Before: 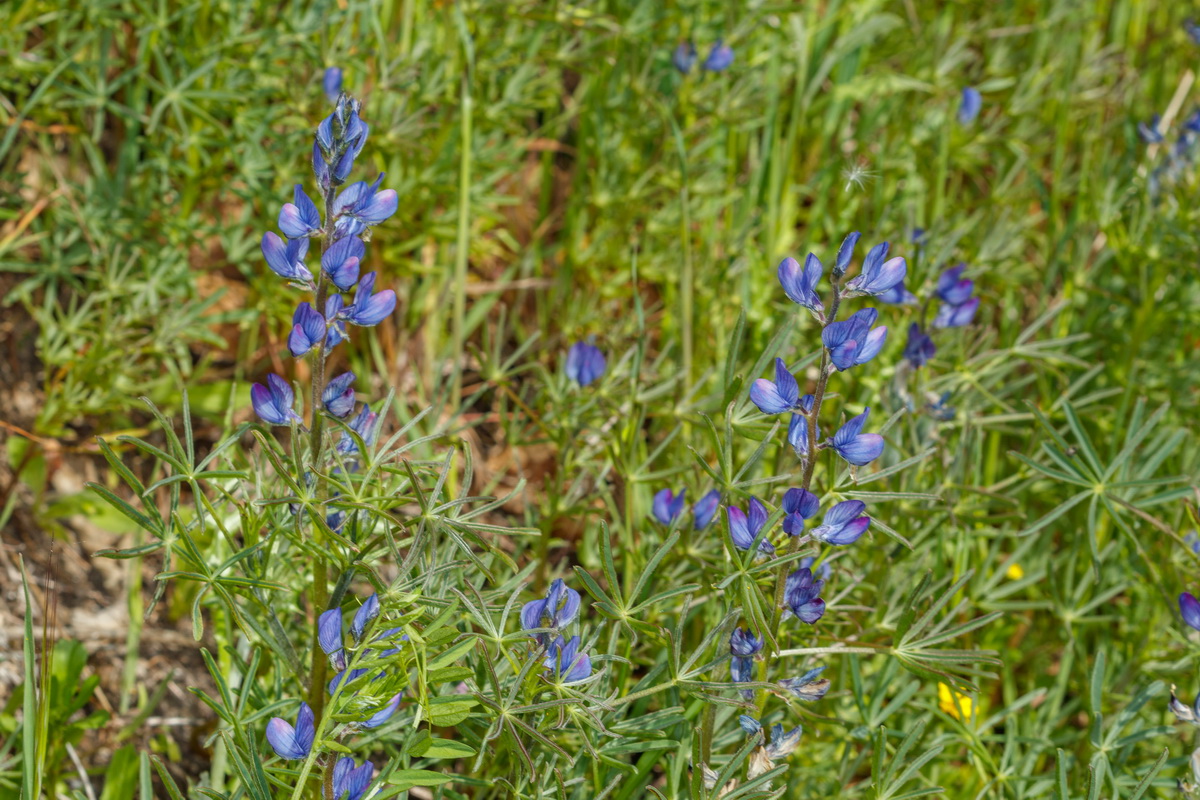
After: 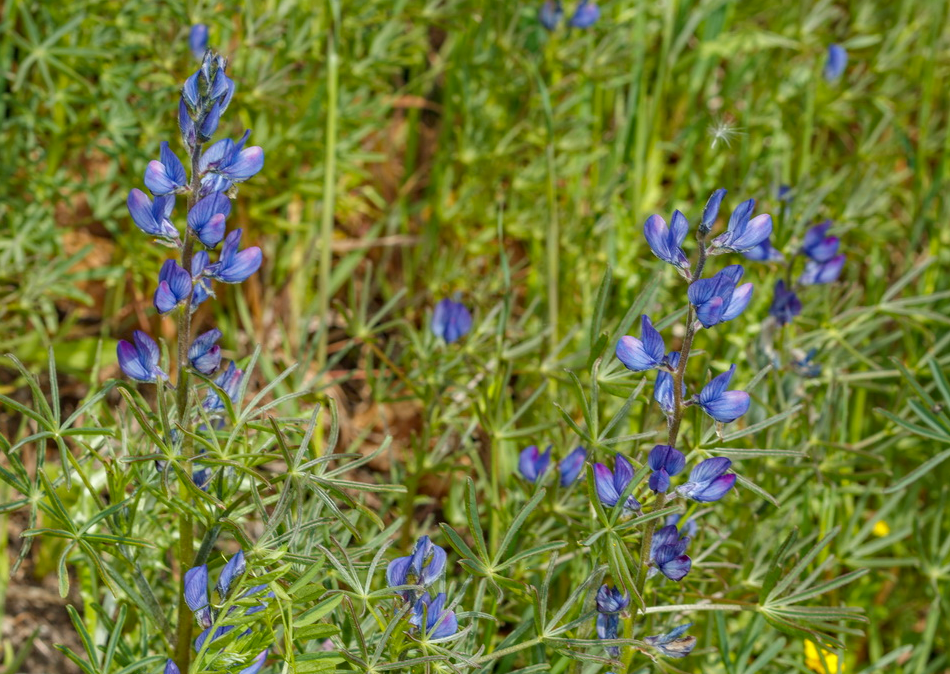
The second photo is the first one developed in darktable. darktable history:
crop: left 11.225%, top 5.381%, right 9.565%, bottom 10.314%
haze removal: compatibility mode true, adaptive false
